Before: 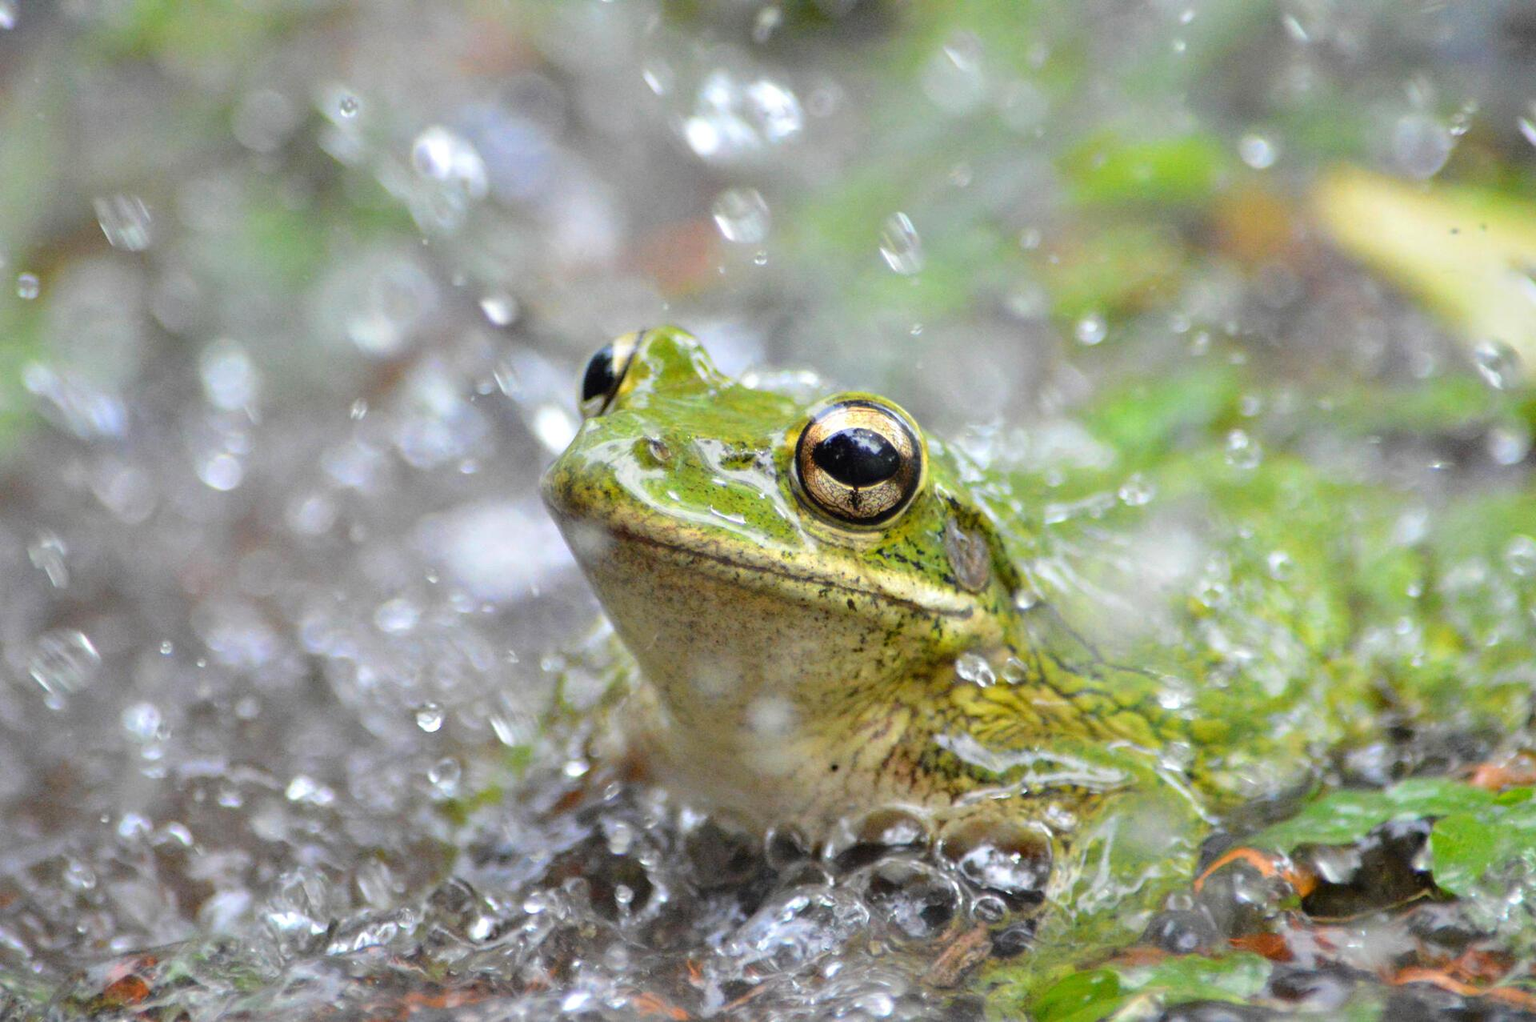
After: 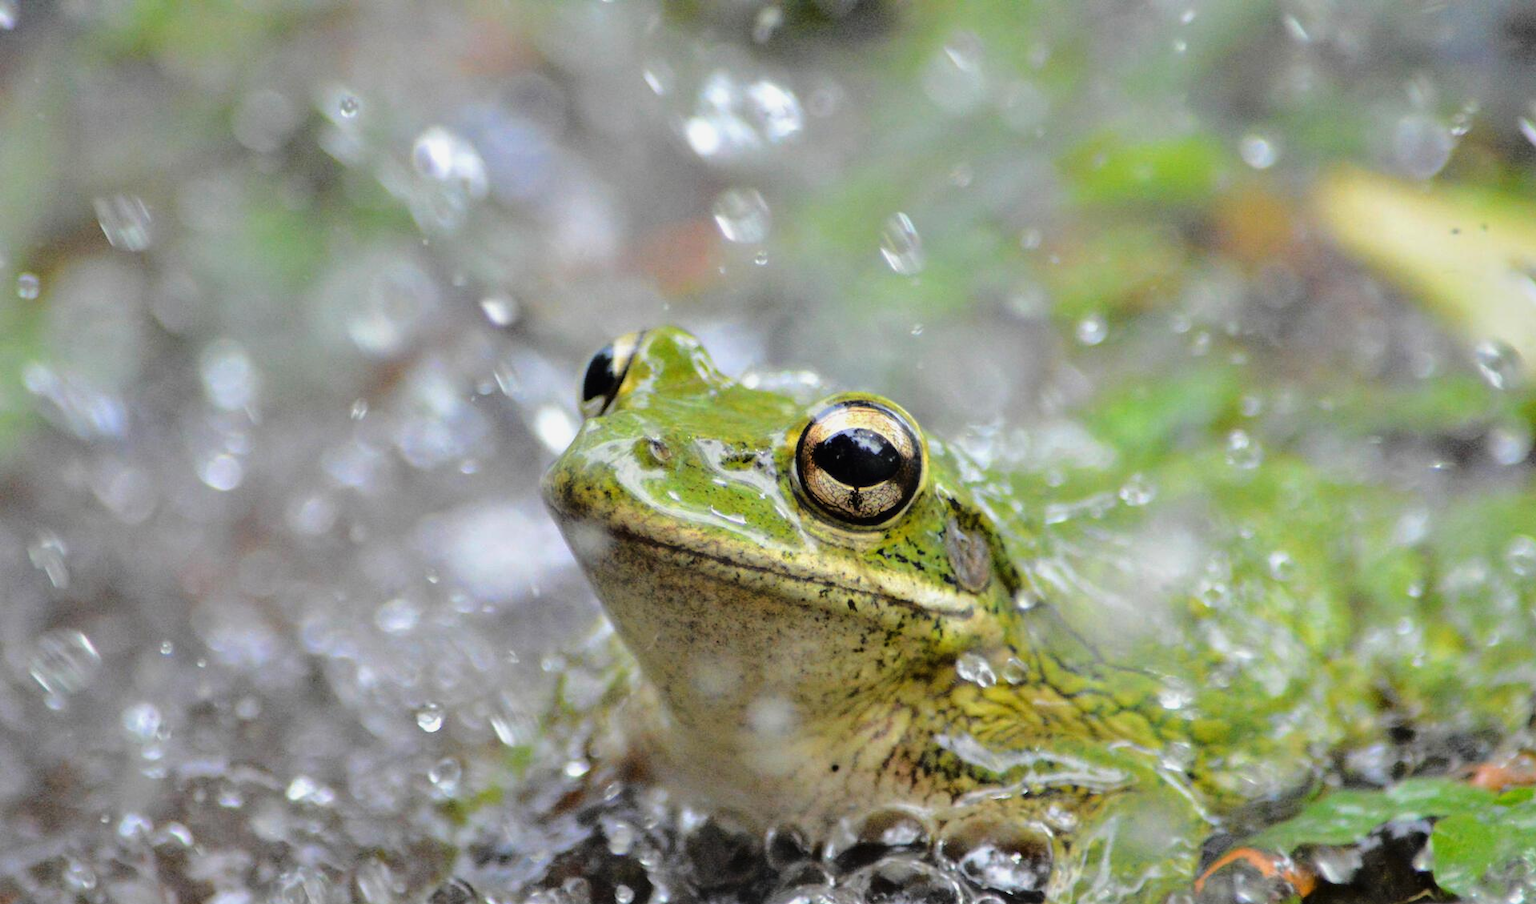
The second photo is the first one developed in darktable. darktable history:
crop and rotate: top 0%, bottom 11.485%
tone curve: curves: ch0 [(0, 0) (0.181, 0.087) (0.498, 0.485) (0.78, 0.742) (0.993, 0.954)]; ch1 [(0, 0) (0.311, 0.149) (0.395, 0.349) (0.488, 0.477) (0.612, 0.641) (1, 1)]; ch2 [(0, 0) (0.5, 0.5) (0.638, 0.667) (1, 1)], color space Lab, linked channels, preserve colors none
